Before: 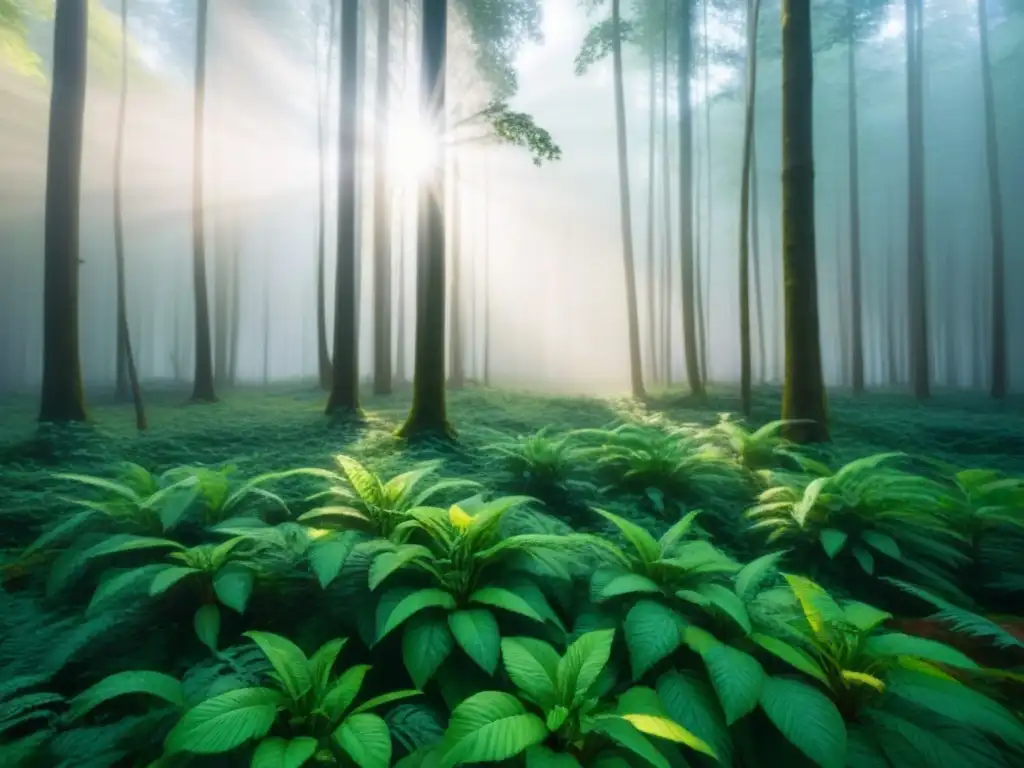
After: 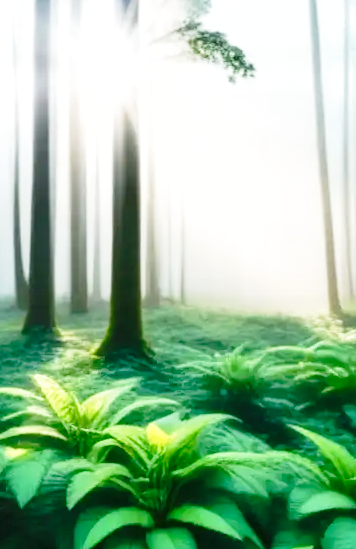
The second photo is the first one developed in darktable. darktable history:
base curve: curves: ch0 [(0, 0) (0.028, 0.03) (0.121, 0.232) (0.46, 0.748) (0.859, 0.968) (1, 1)], preserve colors none
shadows and highlights: low approximation 0.01, soften with gaussian
crop and rotate: left 29.476%, top 10.214%, right 35.32%, bottom 17.333%
exposure: exposure 0.3 EV, compensate highlight preservation false
contrast brightness saturation: contrast 0.05
rotate and perspective: rotation -0.45°, automatic cropping original format, crop left 0.008, crop right 0.992, crop top 0.012, crop bottom 0.988
